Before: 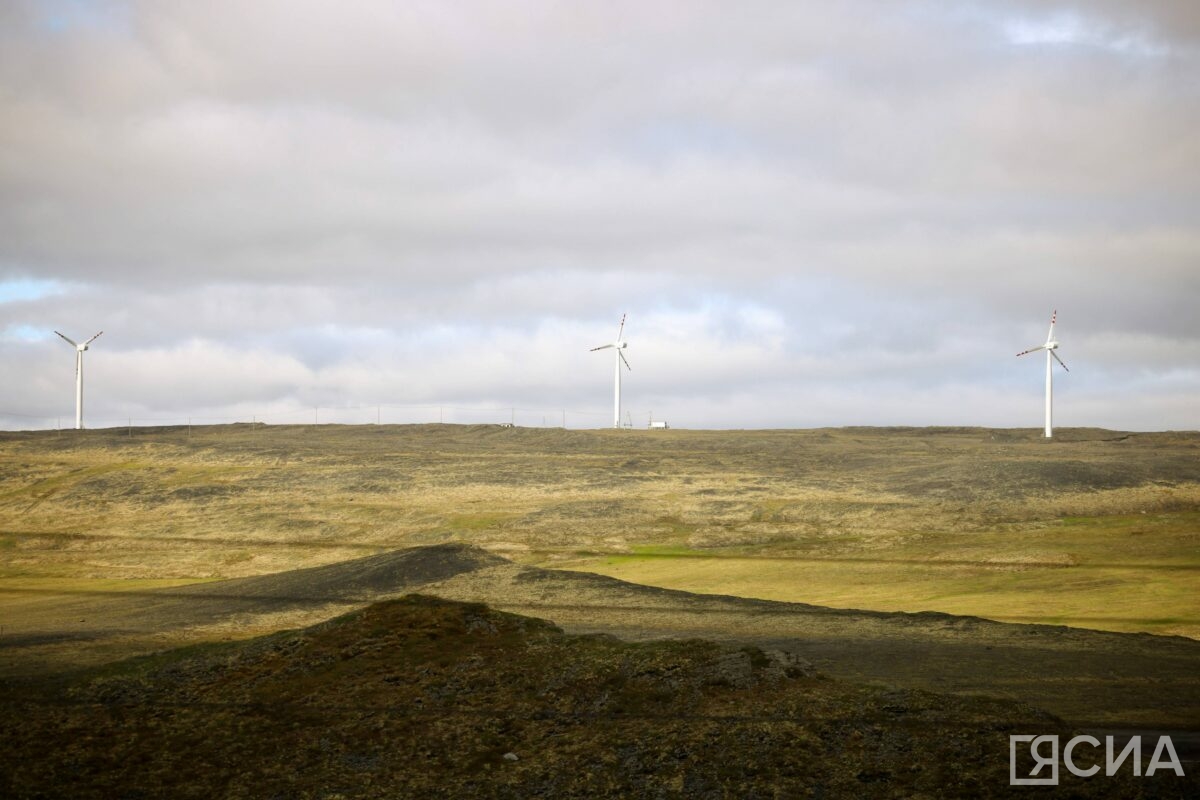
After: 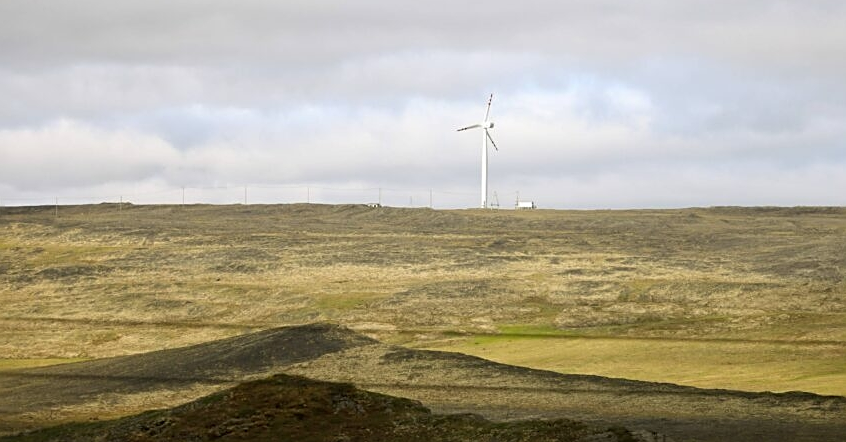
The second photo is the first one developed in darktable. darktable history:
crop: left 11.123%, top 27.61%, right 18.3%, bottom 17.034%
sharpen: on, module defaults
tone equalizer: on, module defaults
color zones: curves: ch1 [(0, 0.469) (0.01, 0.469) (0.12, 0.446) (0.248, 0.469) (0.5, 0.5) (0.748, 0.5) (0.99, 0.469) (1, 0.469)]
